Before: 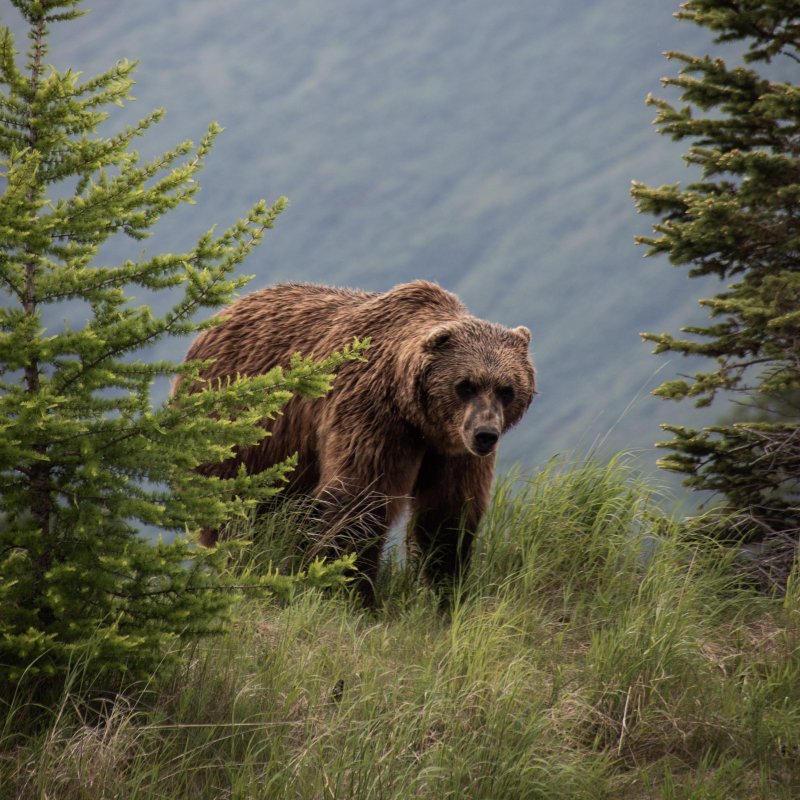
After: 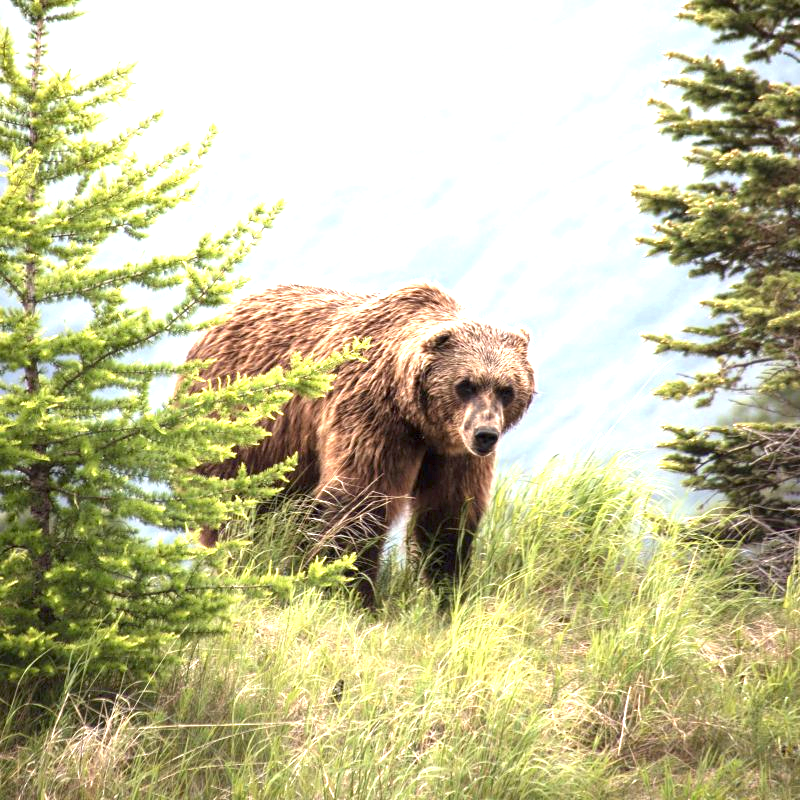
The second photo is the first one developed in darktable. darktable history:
exposure: exposure 2.207 EV, compensate highlight preservation false
color balance rgb: on, module defaults
